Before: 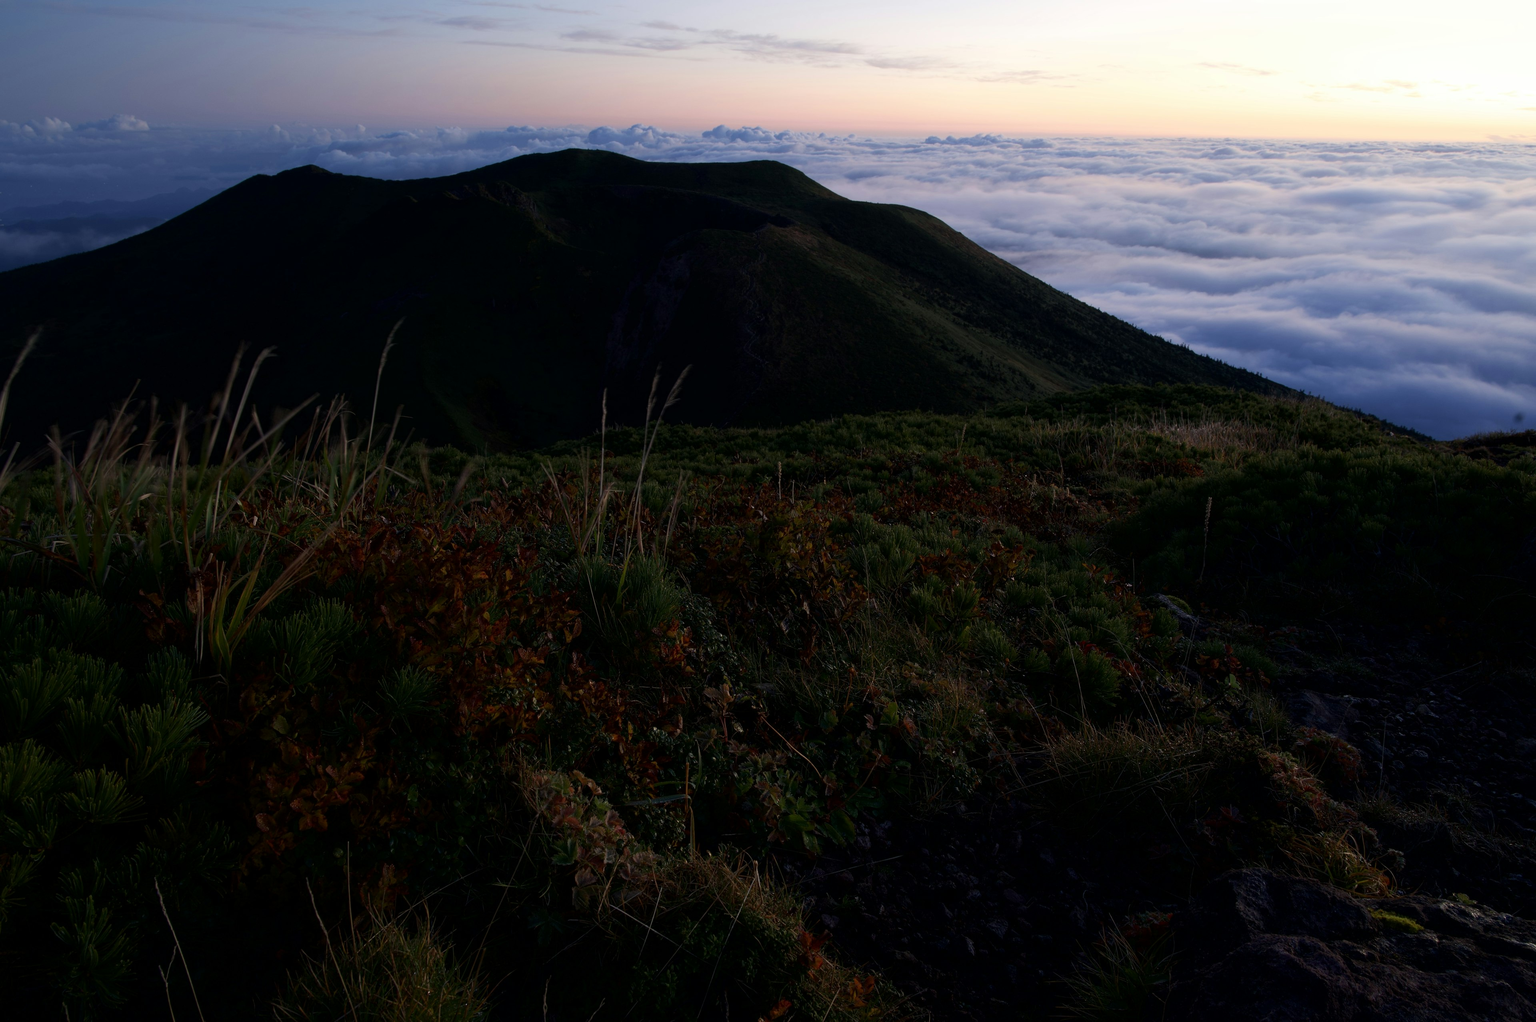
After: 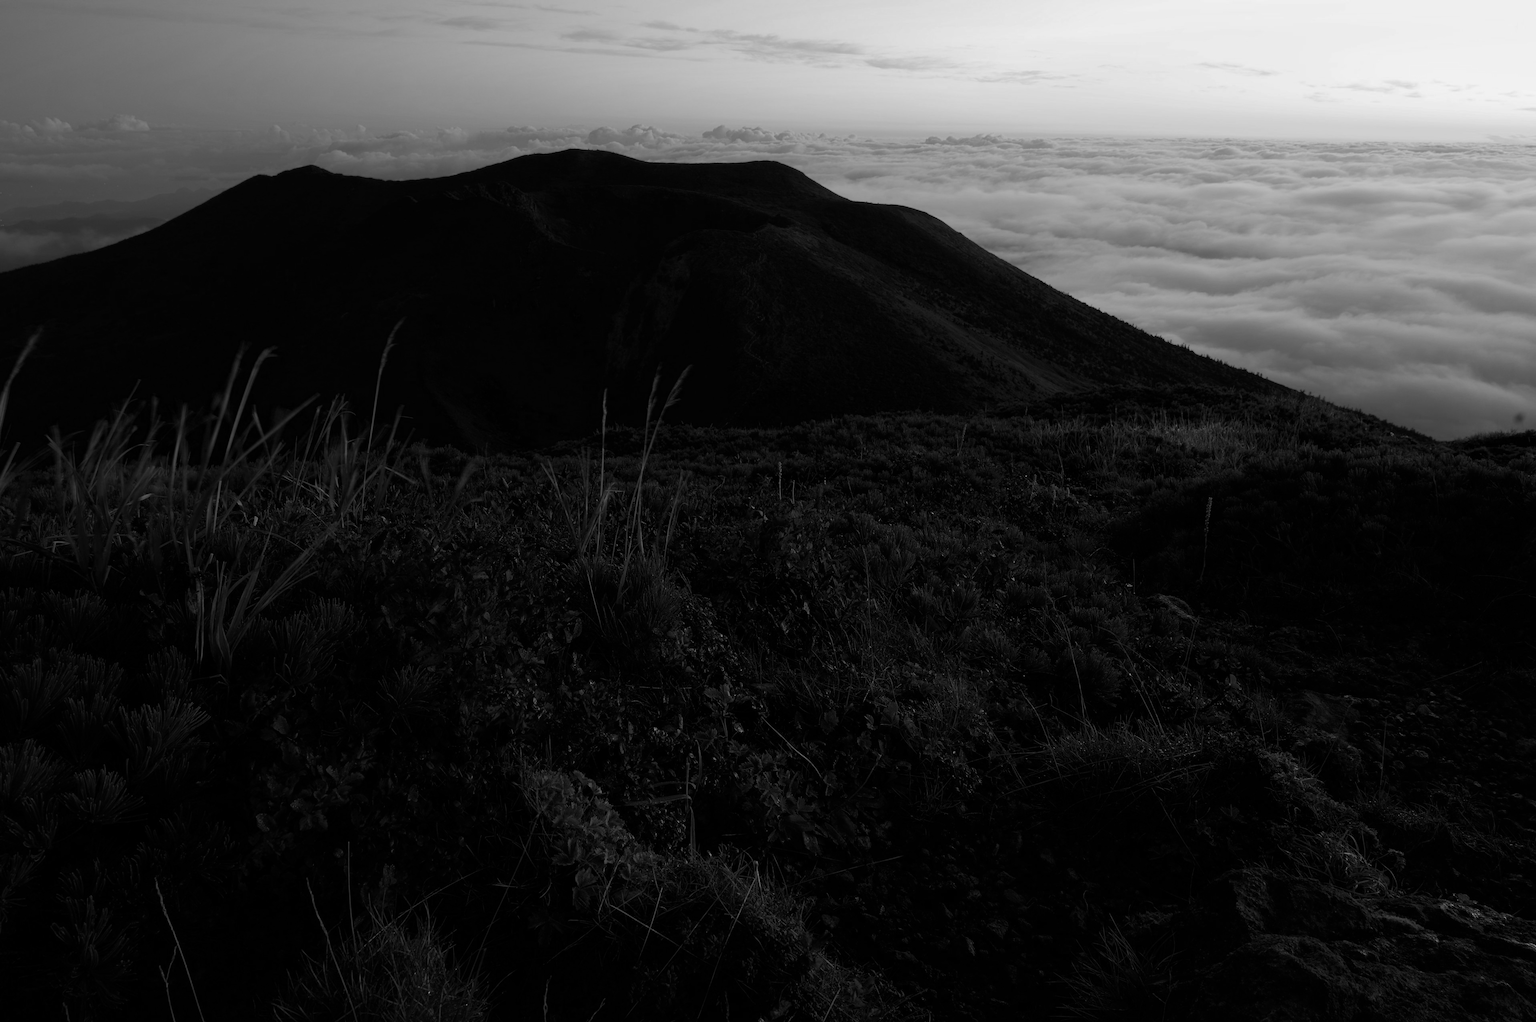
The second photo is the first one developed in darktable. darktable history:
color calibration: output gray [0.23, 0.37, 0.4, 0], gray › normalize channels true, illuminant same as pipeline (D50), adaptation XYZ, x 0.346, y 0.359, gamut compression 0
base curve: curves: ch0 [(0, 0) (0.74, 0.67) (1, 1)]
